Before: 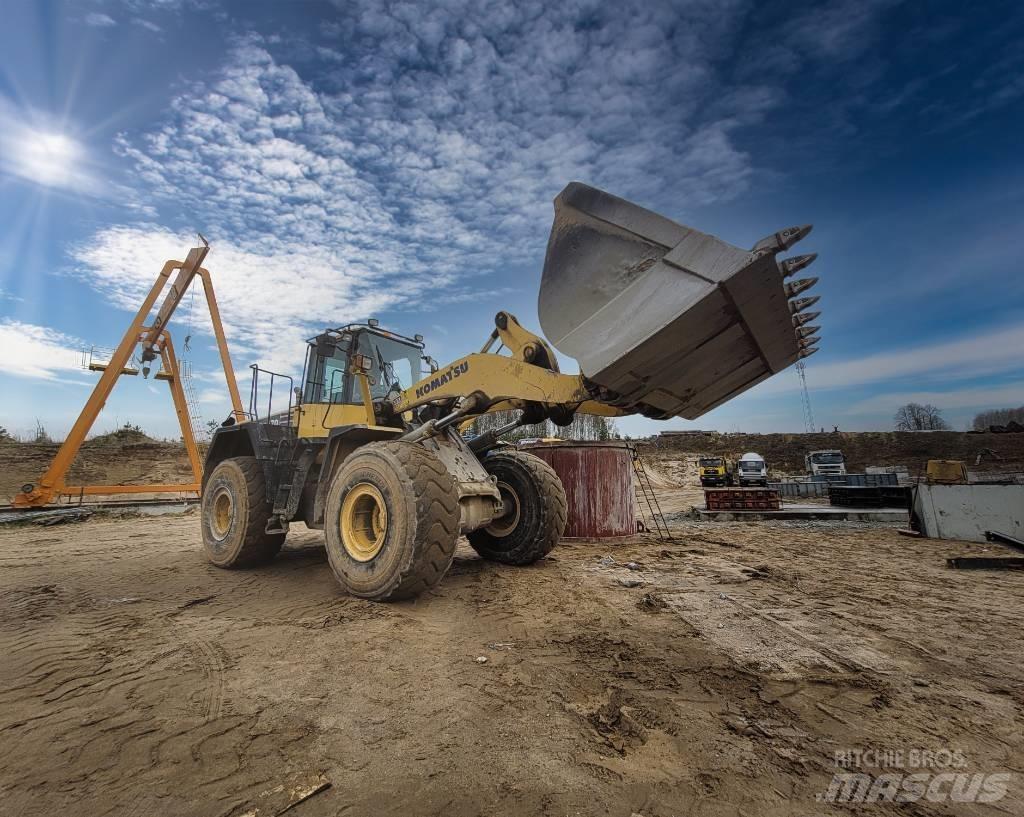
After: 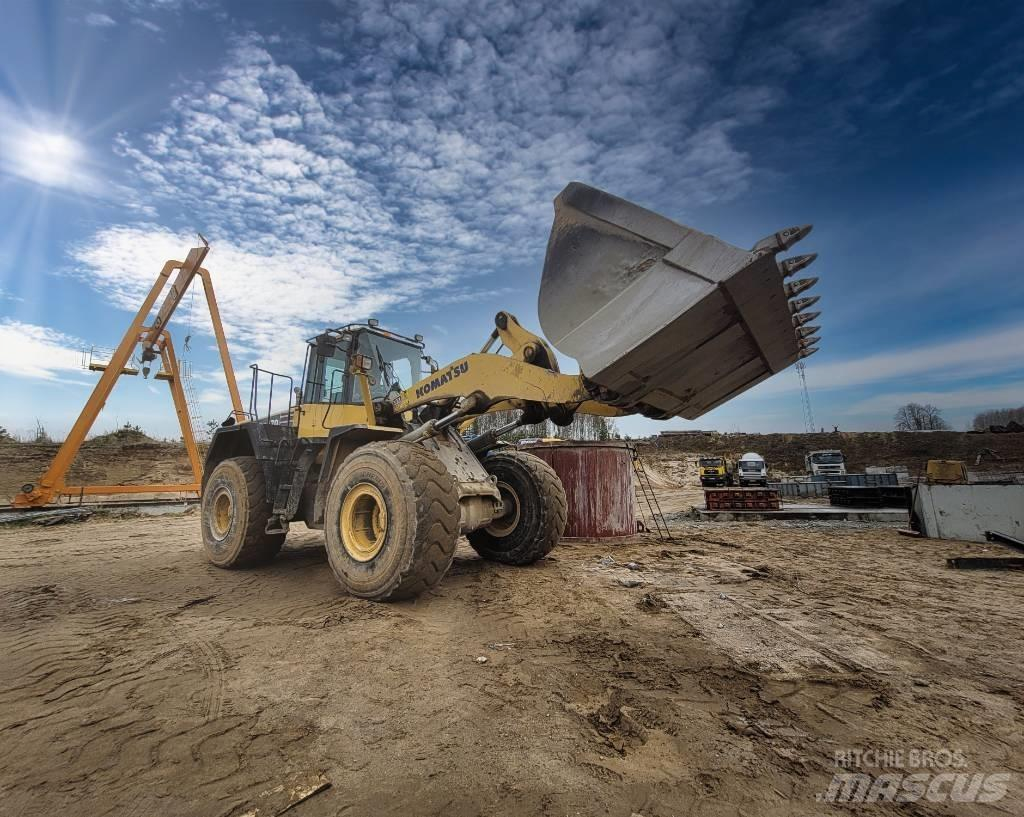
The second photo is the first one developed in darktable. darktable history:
tone curve: curves: ch0 [(0, 0) (0.003, 0.003) (0.011, 0.012) (0.025, 0.026) (0.044, 0.046) (0.069, 0.072) (0.1, 0.104) (0.136, 0.141) (0.177, 0.184) (0.224, 0.233) (0.277, 0.288) (0.335, 0.348) (0.399, 0.414) (0.468, 0.486) (0.543, 0.564) (0.623, 0.647) (0.709, 0.736) (0.801, 0.831) (0.898, 0.921) (1, 1)], color space Lab, independent channels
